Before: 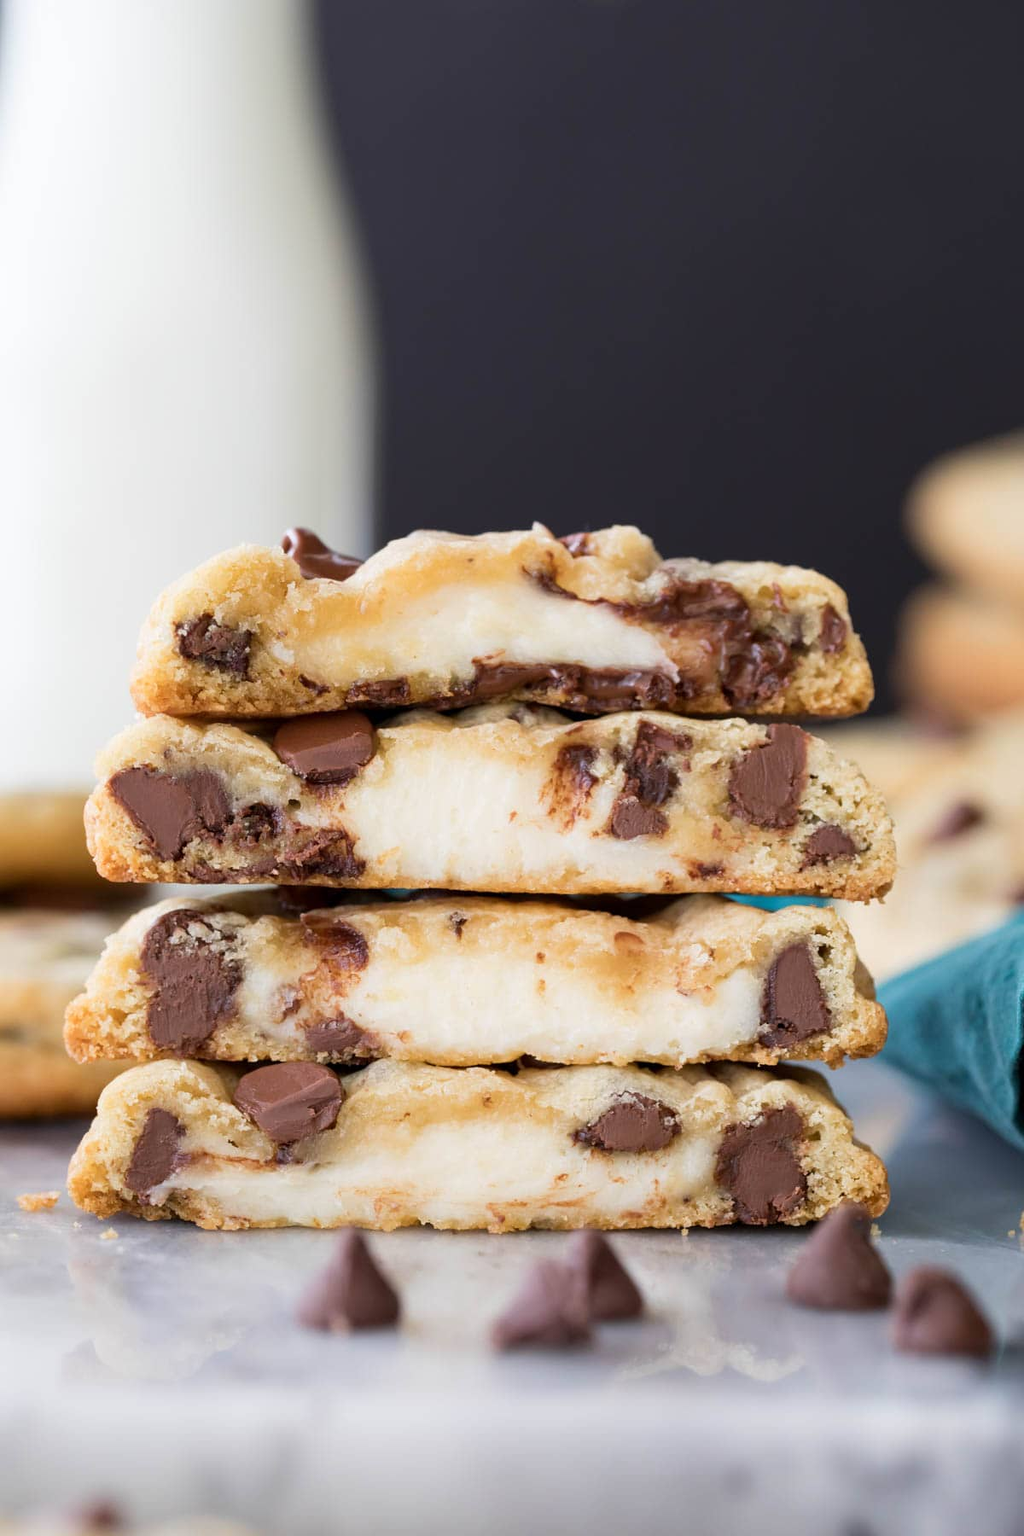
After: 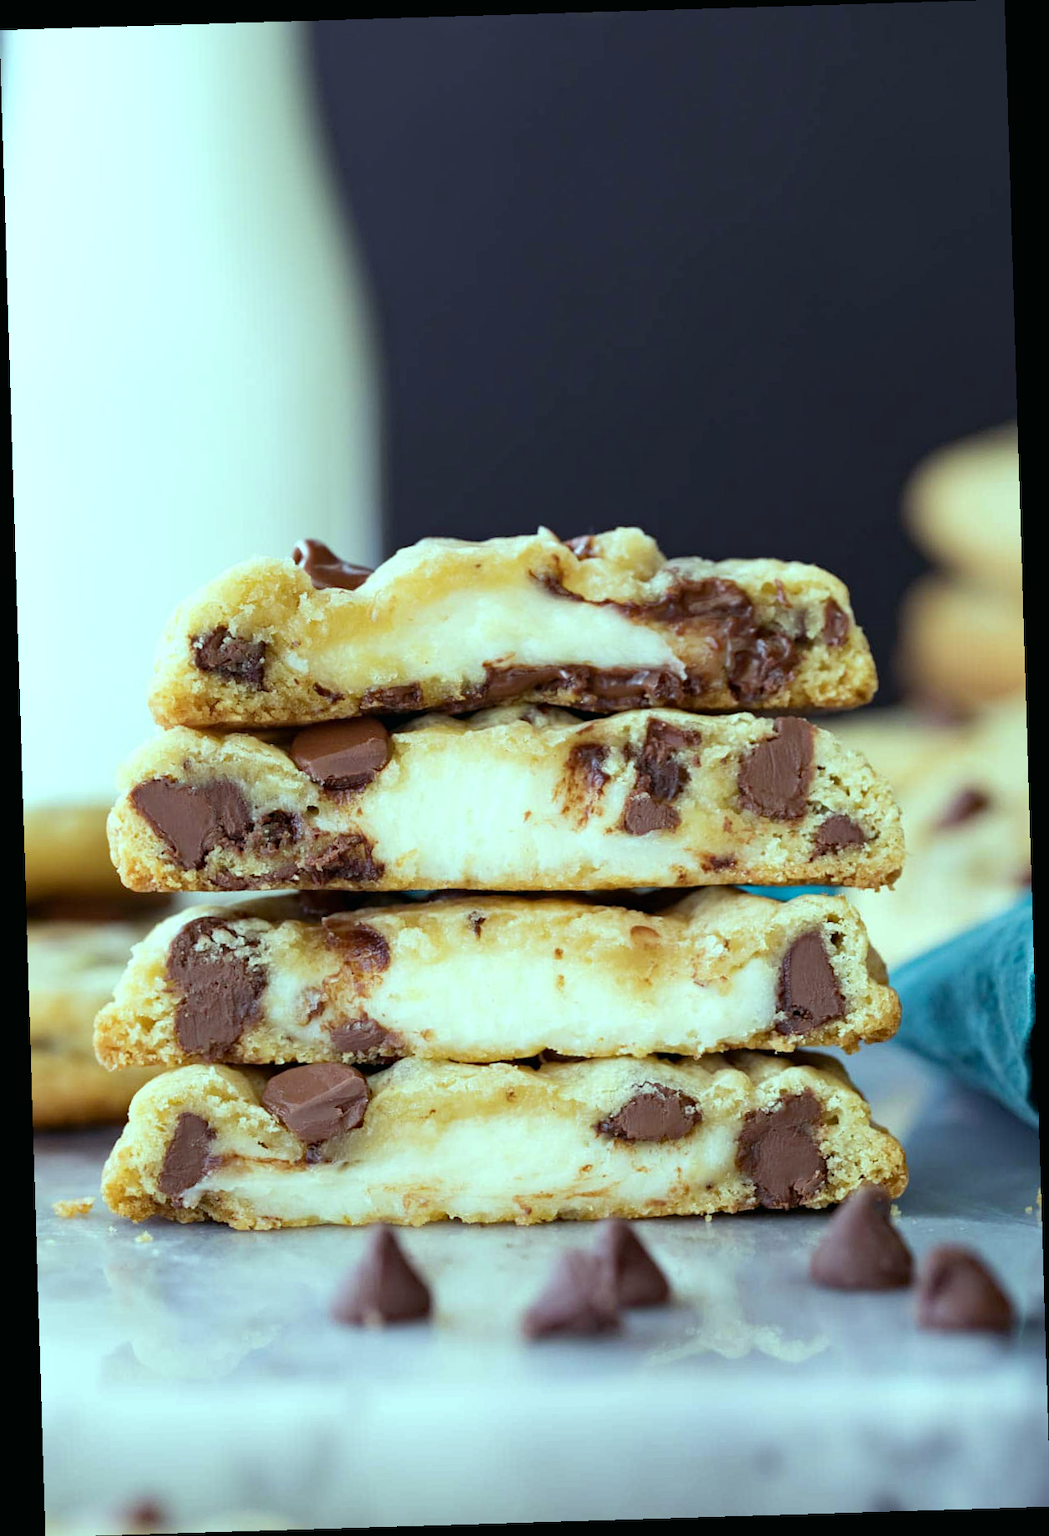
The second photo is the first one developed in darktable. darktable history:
rotate and perspective: rotation -1.75°, automatic cropping off
haze removal: compatibility mode true, adaptive false
color balance: mode lift, gamma, gain (sRGB), lift [0.997, 0.979, 1.021, 1.011], gamma [1, 1.084, 0.916, 0.998], gain [1, 0.87, 1.13, 1.101], contrast 4.55%, contrast fulcrum 38.24%, output saturation 104.09%
